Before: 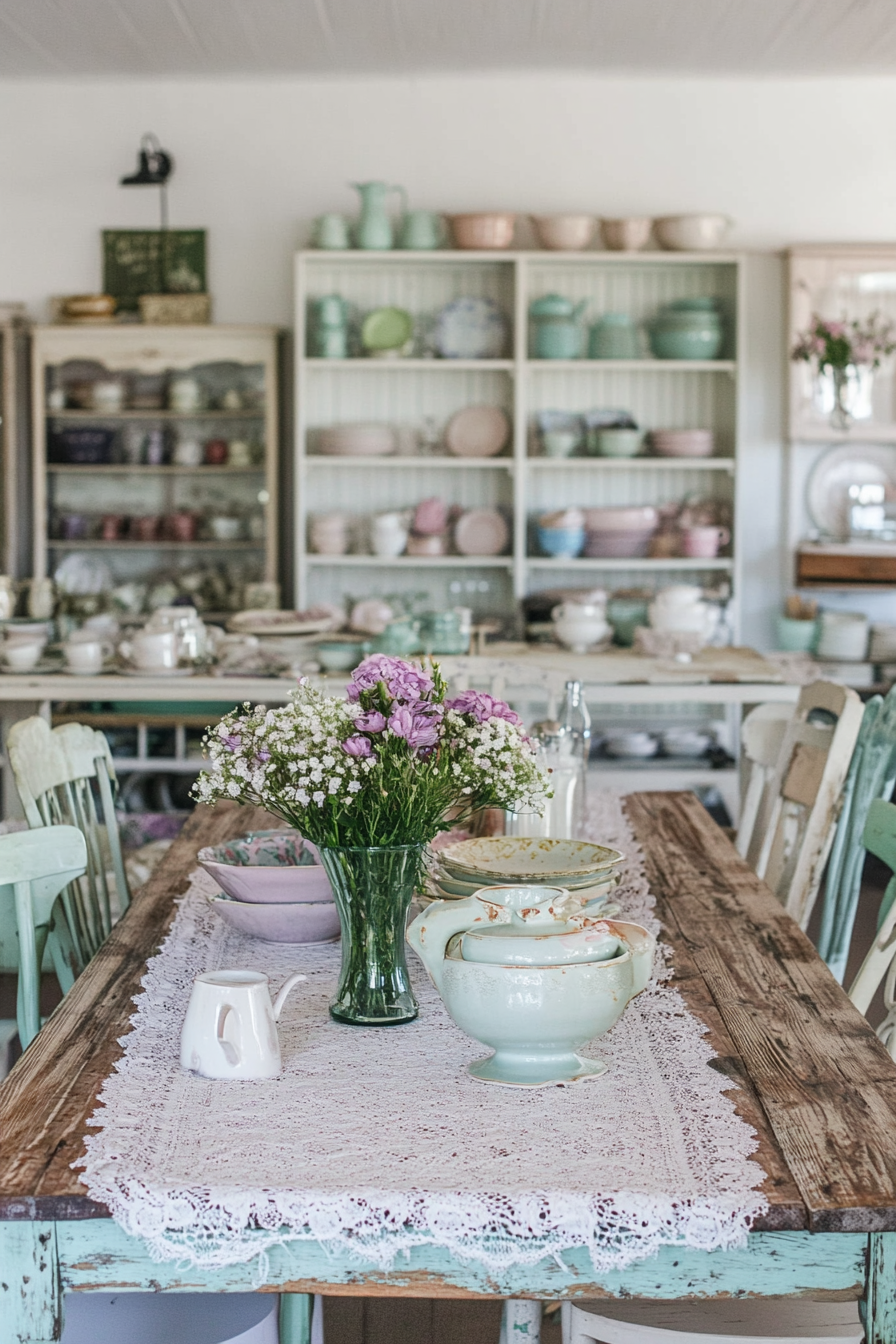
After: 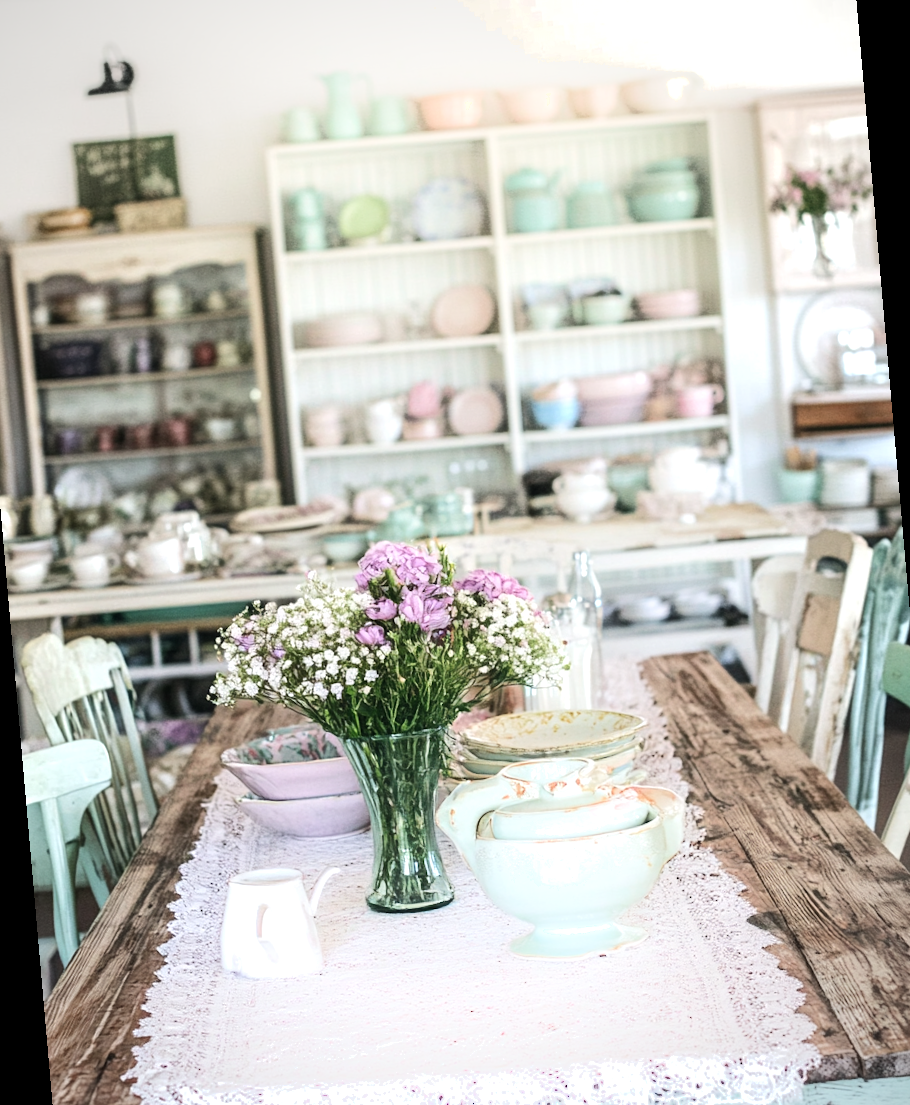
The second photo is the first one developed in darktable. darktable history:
shadows and highlights: highlights 70.7, soften with gaussian
vignetting: fall-off radius 81.94%
rotate and perspective: rotation -5°, crop left 0.05, crop right 0.952, crop top 0.11, crop bottom 0.89
tone equalizer: -8 EV -0.417 EV, -7 EV -0.389 EV, -6 EV -0.333 EV, -5 EV -0.222 EV, -3 EV 0.222 EV, -2 EV 0.333 EV, -1 EV 0.389 EV, +0 EV 0.417 EV, edges refinement/feathering 500, mask exposure compensation -1.57 EV, preserve details no
exposure: exposure 0.3 EV, compensate highlight preservation false
